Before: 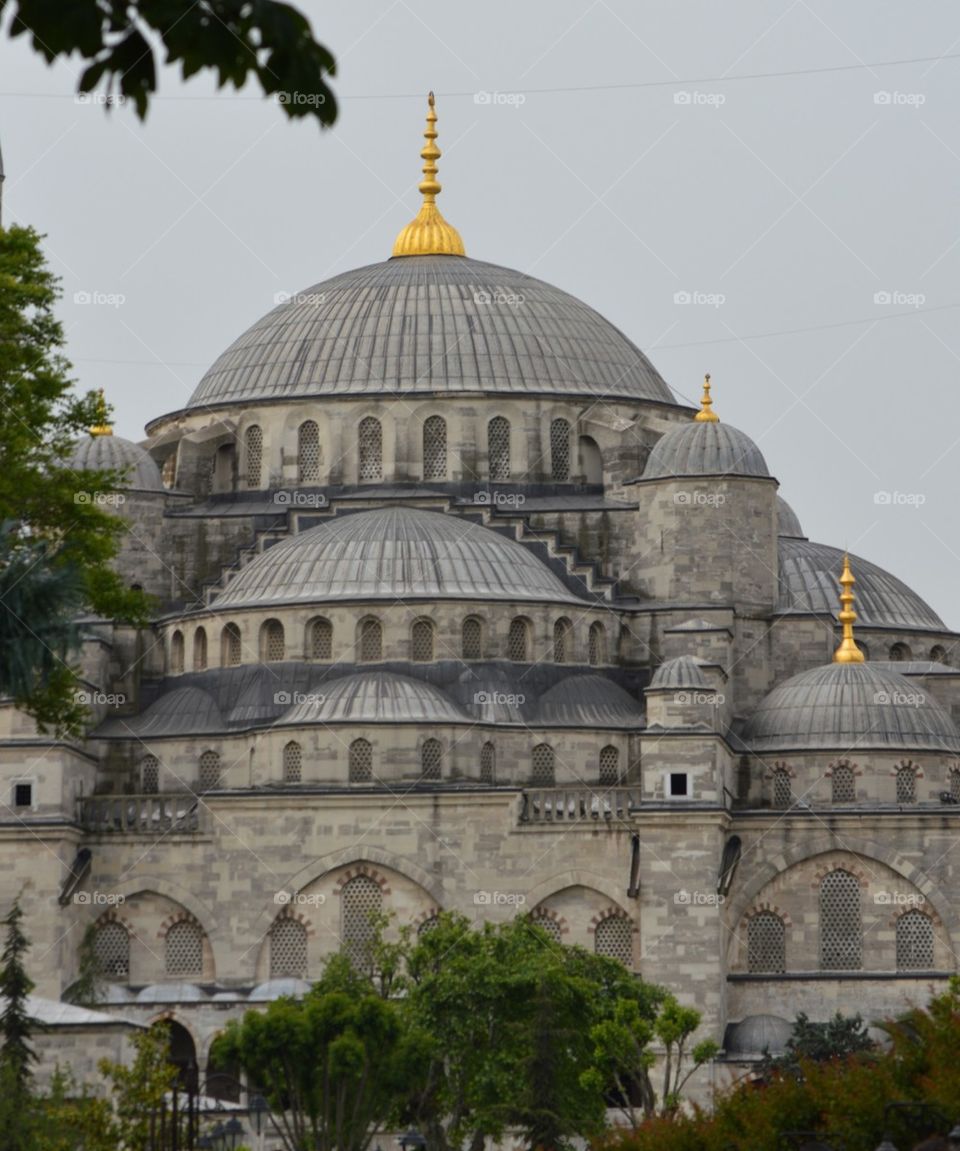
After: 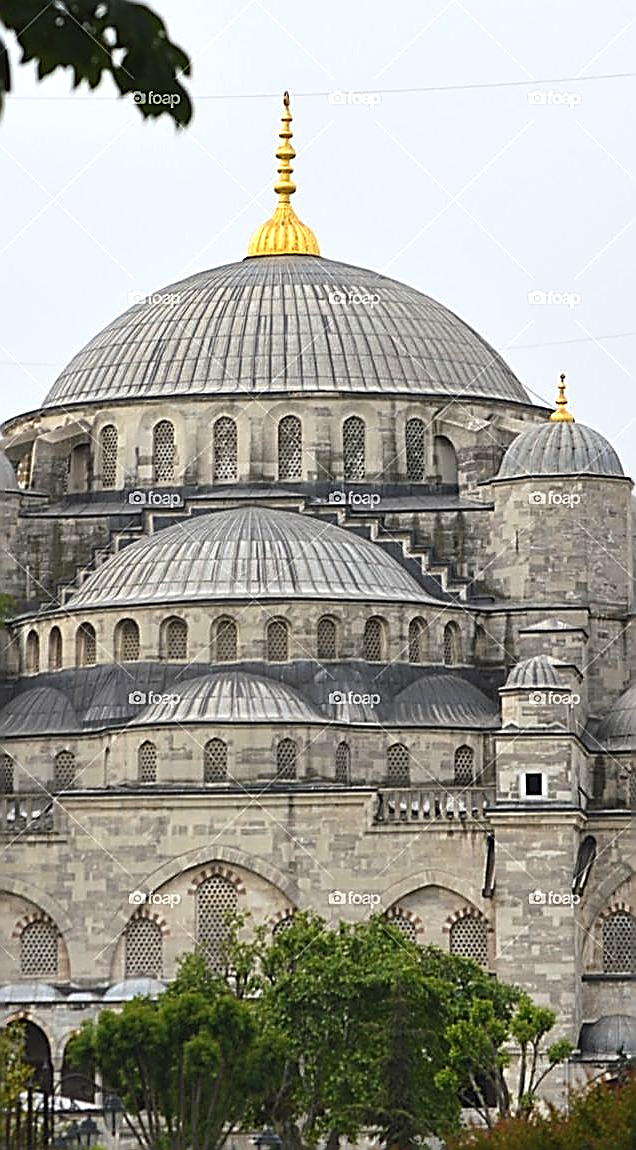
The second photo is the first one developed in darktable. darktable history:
exposure: black level correction -0.002, exposure 0.705 EV, compensate highlight preservation false
crop and rotate: left 15.143%, right 18.543%
sharpen: amount 1.991
